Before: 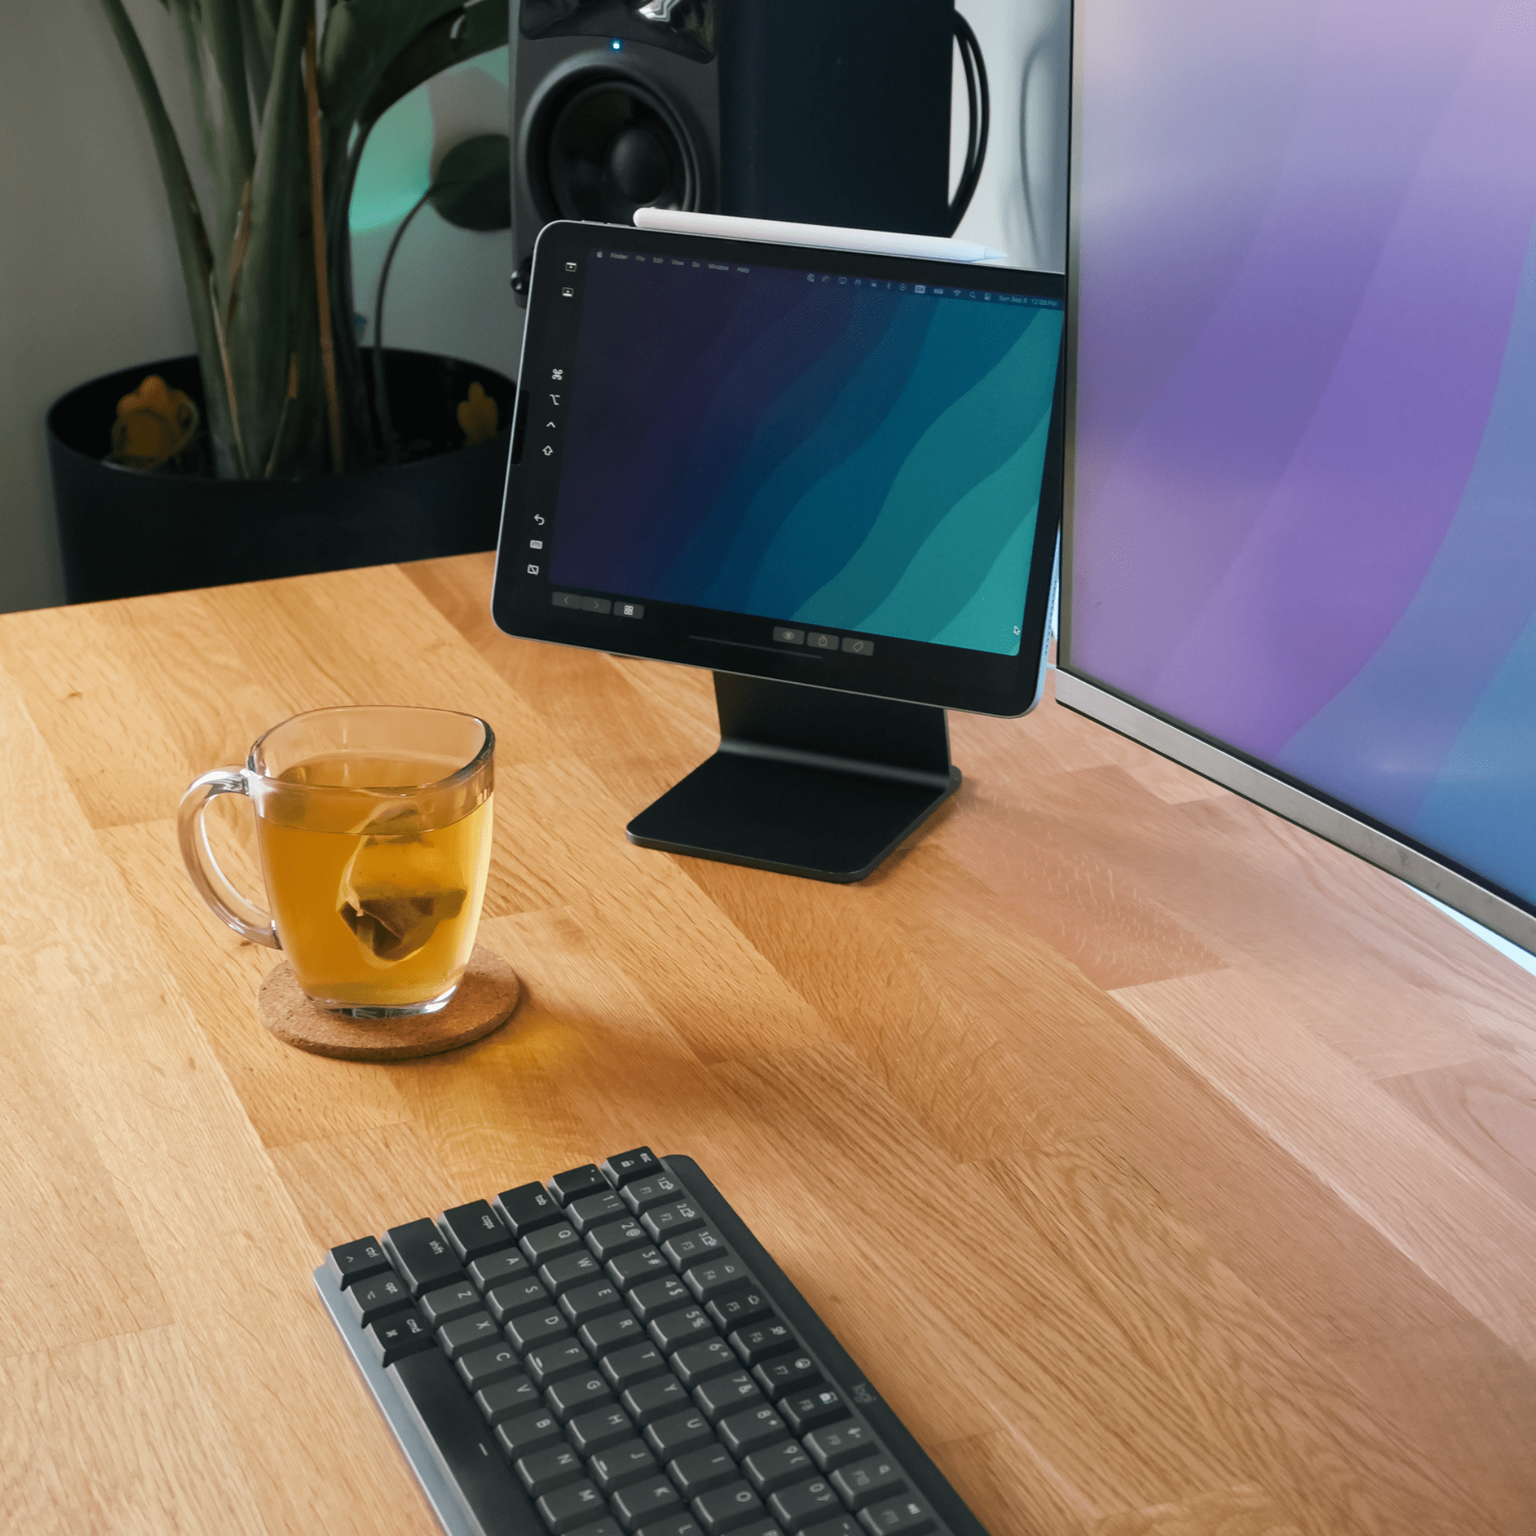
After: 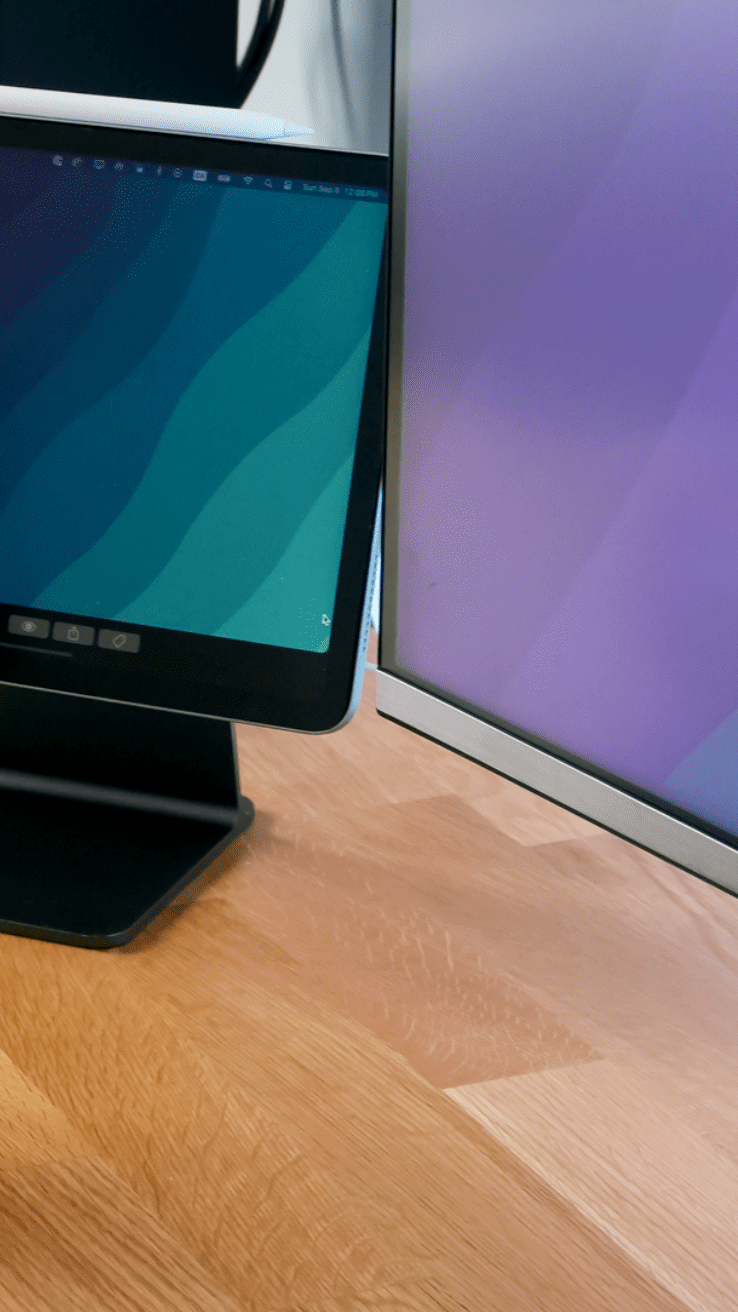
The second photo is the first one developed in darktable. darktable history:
crop and rotate: left 49.936%, top 10.094%, right 13.136%, bottom 24.256%
exposure: black level correction 0.005, exposure 0.001 EV, compensate highlight preservation false
